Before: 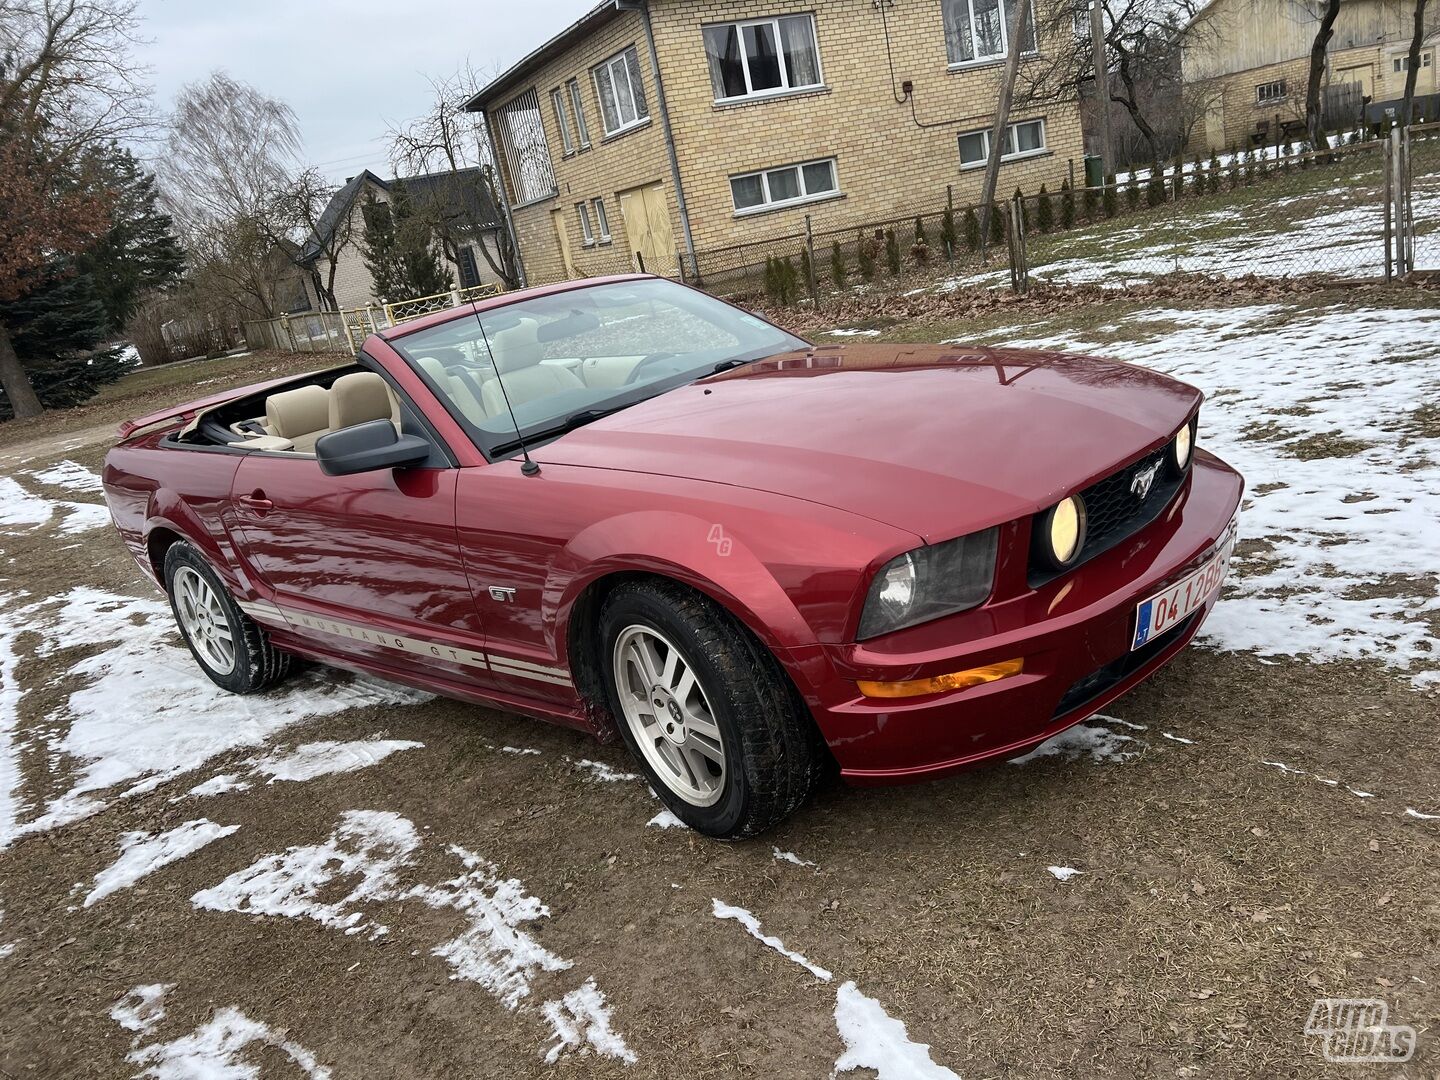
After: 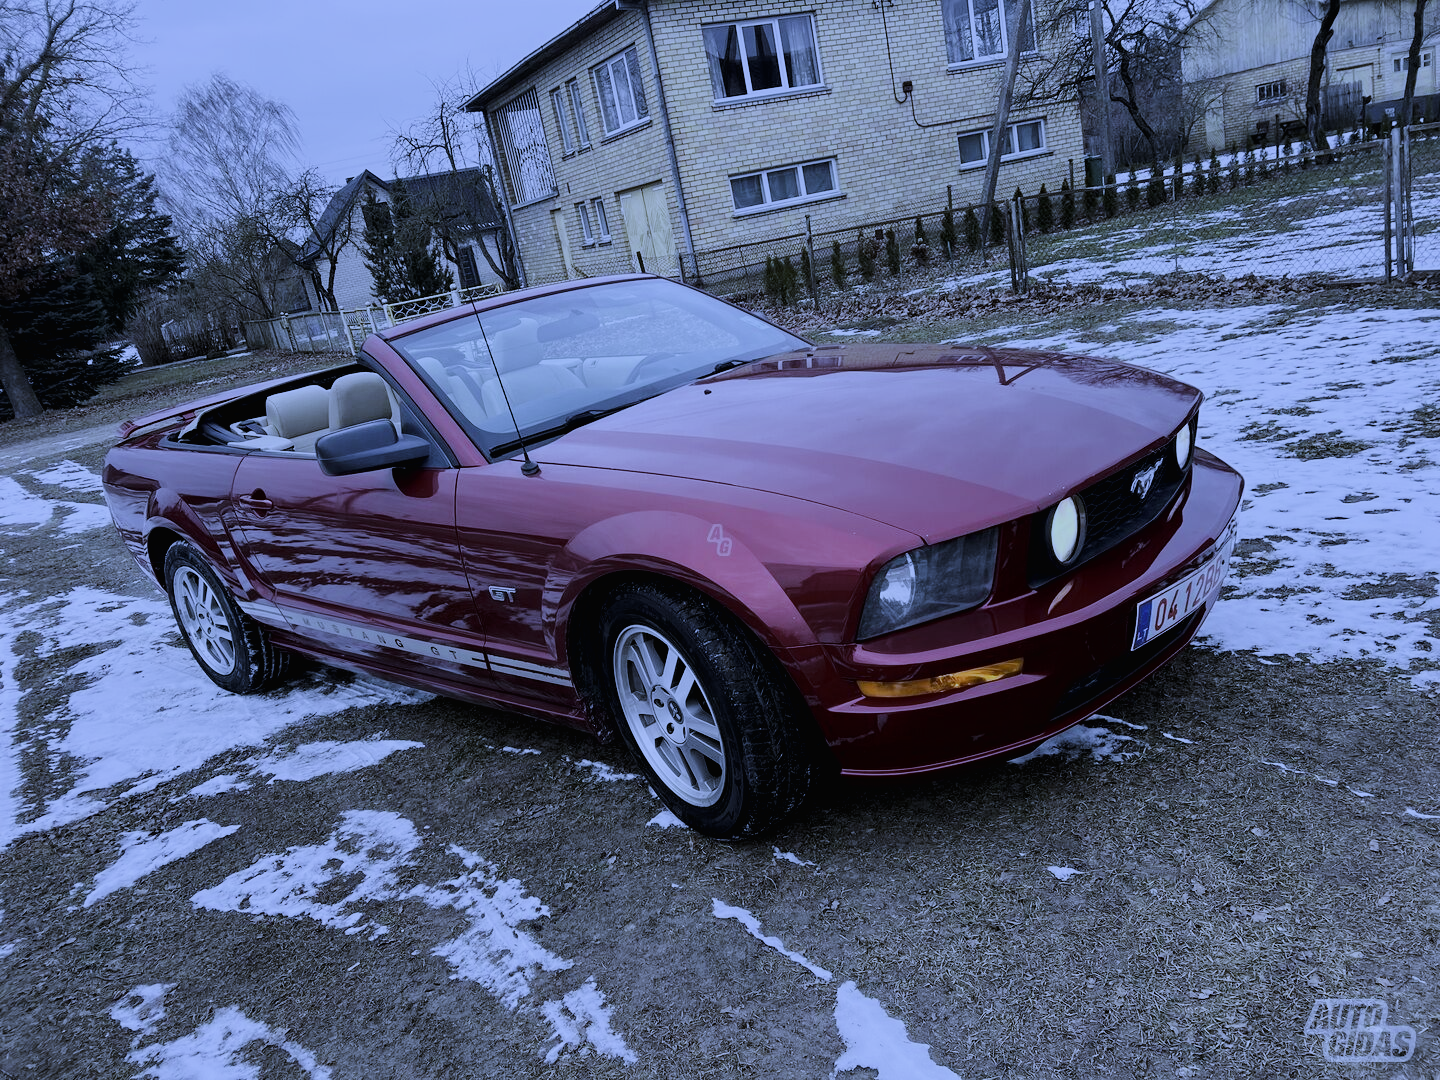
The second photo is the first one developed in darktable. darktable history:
white balance: red 0.766, blue 1.537
filmic rgb: black relative exposure -7.15 EV, white relative exposure 5.36 EV, hardness 3.02
tone curve: curves: ch0 [(0.016, 0.011) (0.204, 0.146) (0.515, 0.476) (0.78, 0.795) (1, 0.981)], color space Lab, linked channels, preserve colors none
